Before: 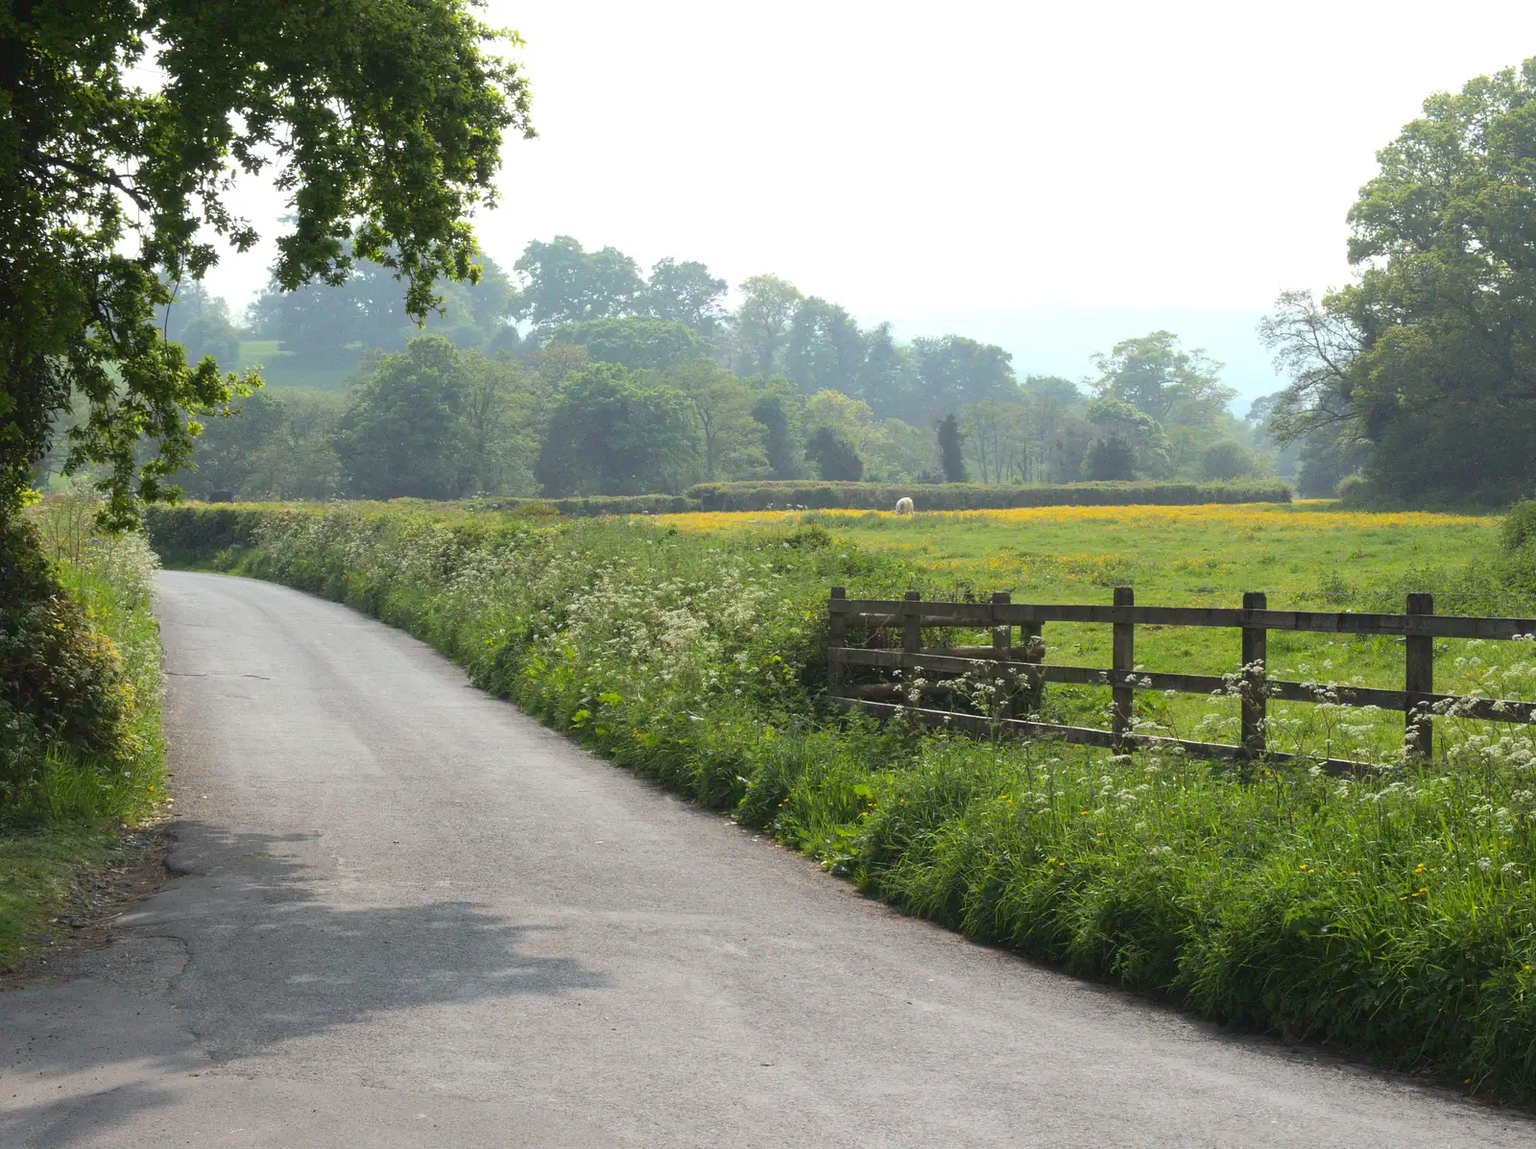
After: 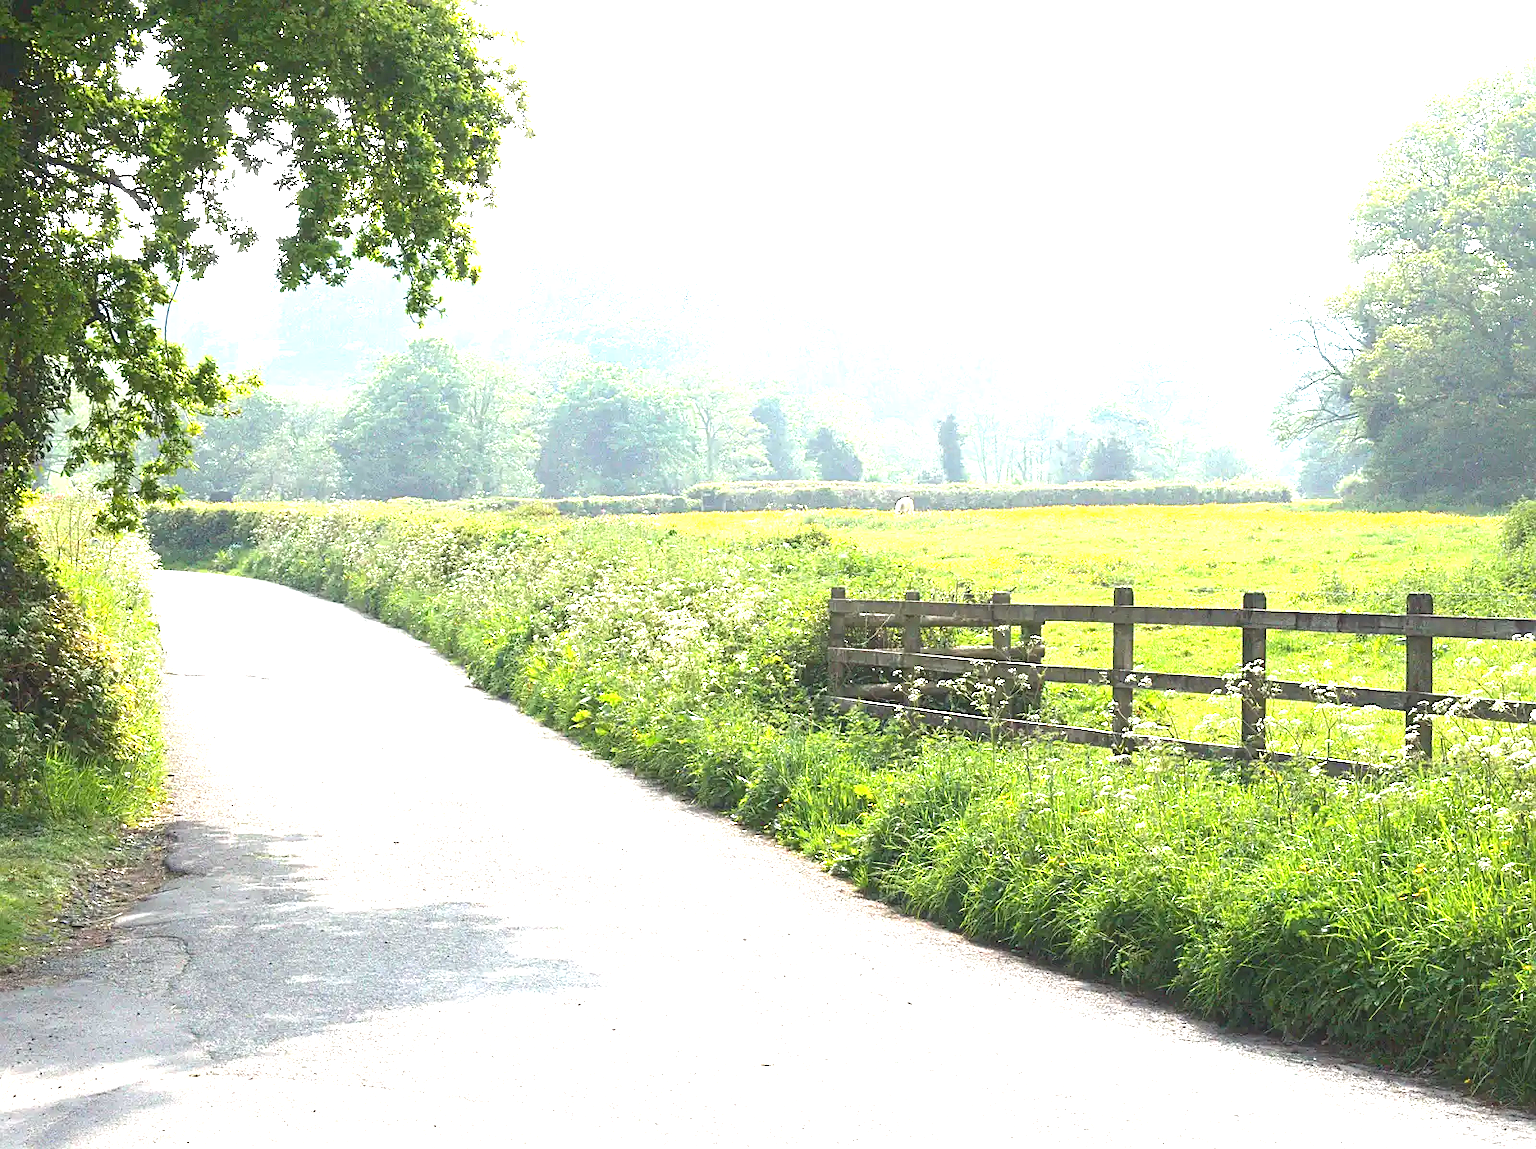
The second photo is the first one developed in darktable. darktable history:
exposure: exposure 2.008 EV, compensate highlight preservation false
sharpen: on, module defaults
